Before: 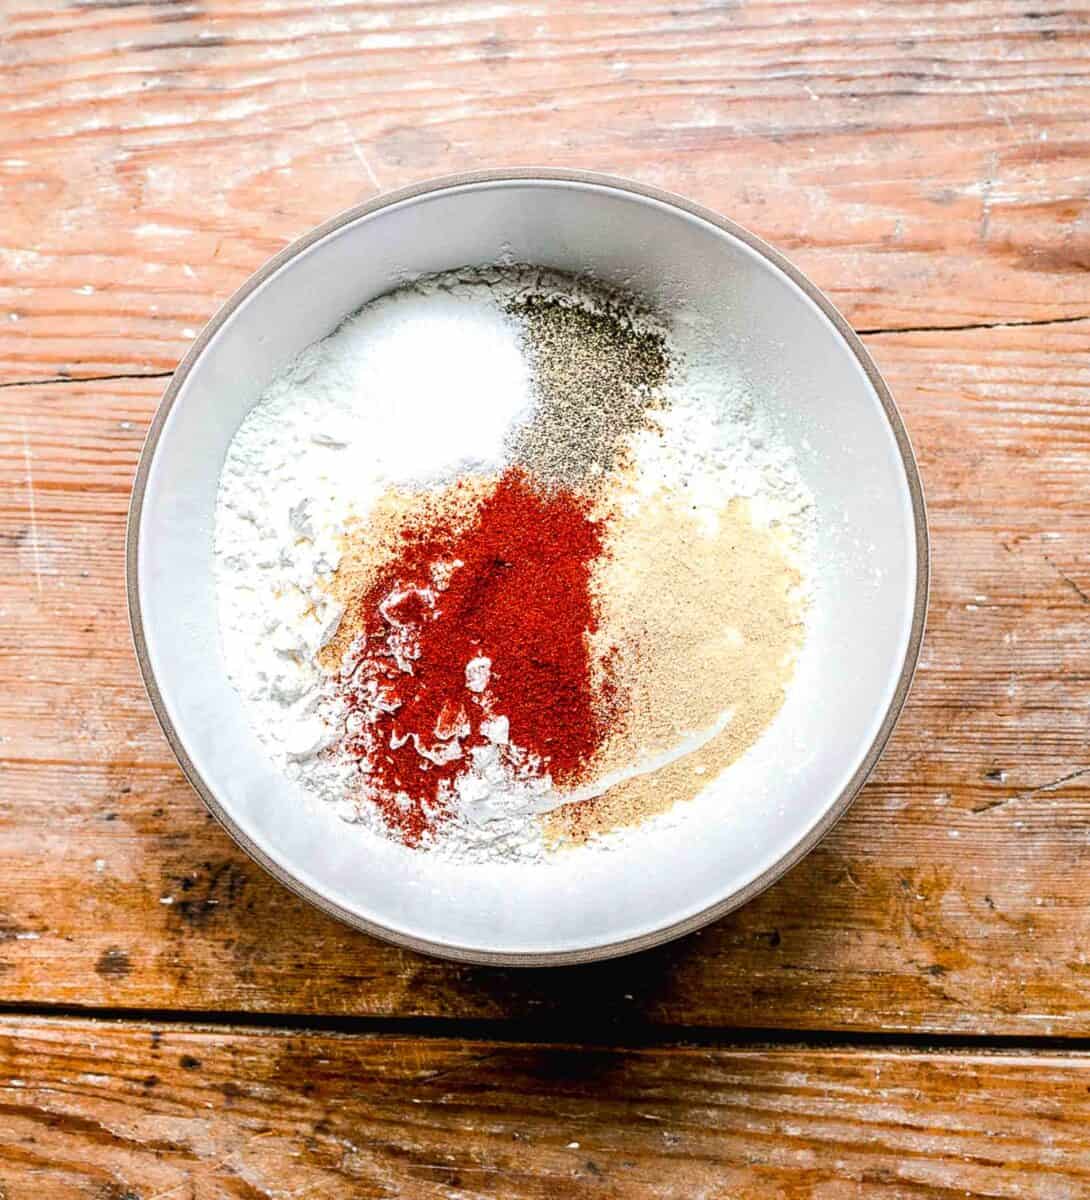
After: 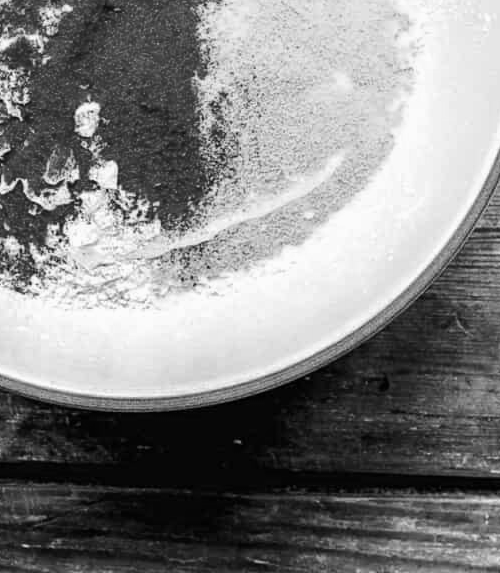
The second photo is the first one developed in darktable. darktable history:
color calibration: output gray [0.246, 0.254, 0.501, 0], illuminant as shot in camera, x 0.358, y 0.373, temperature 4628.91 K
crop: left 35.876%, top 46.321%, right 18.195%, bottom 5.871%
